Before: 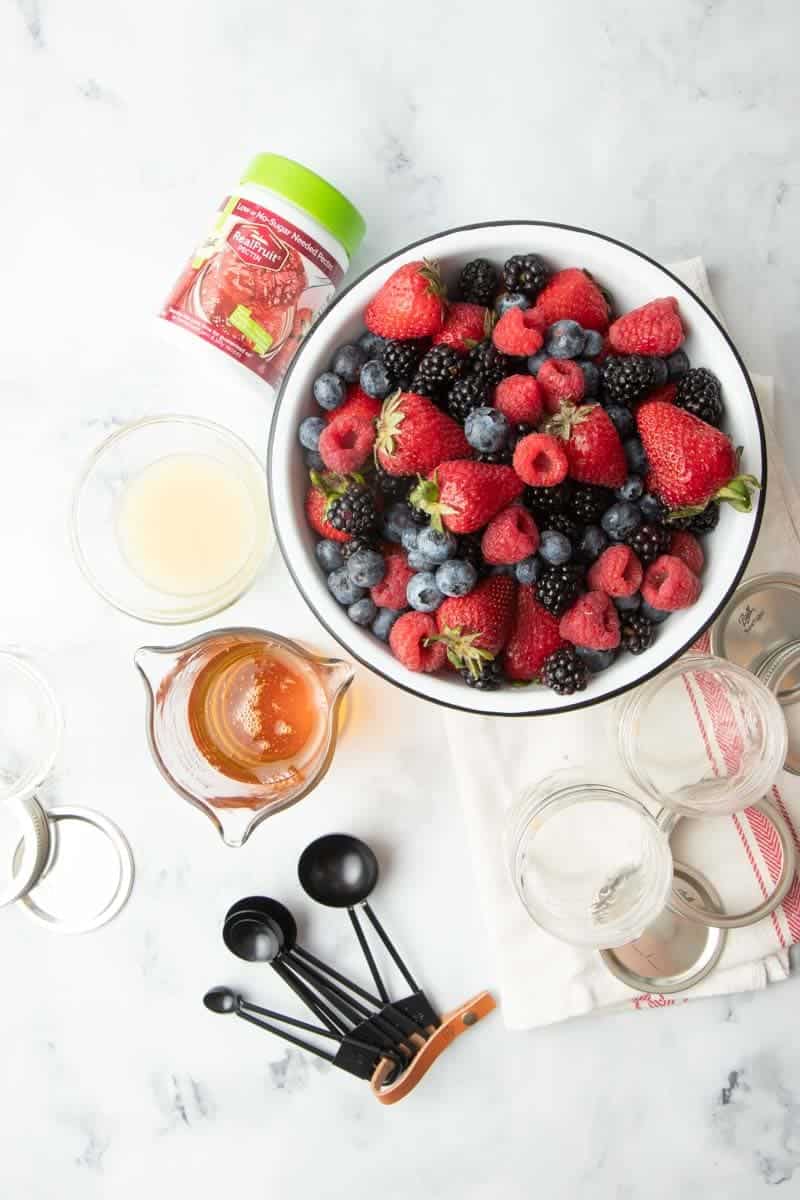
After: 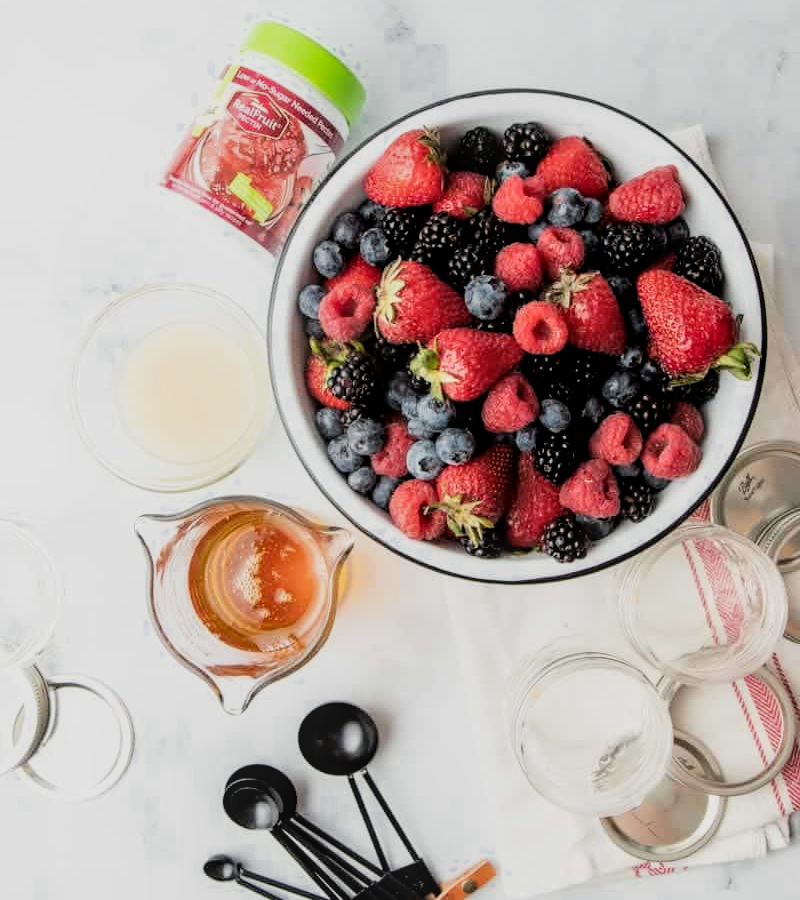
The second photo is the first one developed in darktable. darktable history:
local contrast: on, module defaults
crop: top 11.058%, bottom 13.897%
filmic rgb: black relative exposure -5.09 EV, white relative exposure 3.98 EV, hardness 2.89, contrast 1.297
color zones: curves: ch0 [(0, 0.497) (0.143, 0.5) (0.286, 0.5) (0.429, 0.483) (0.571, 0.116) (0.714, -0.006) (0.857, 0.28) (1, 0.497)]
